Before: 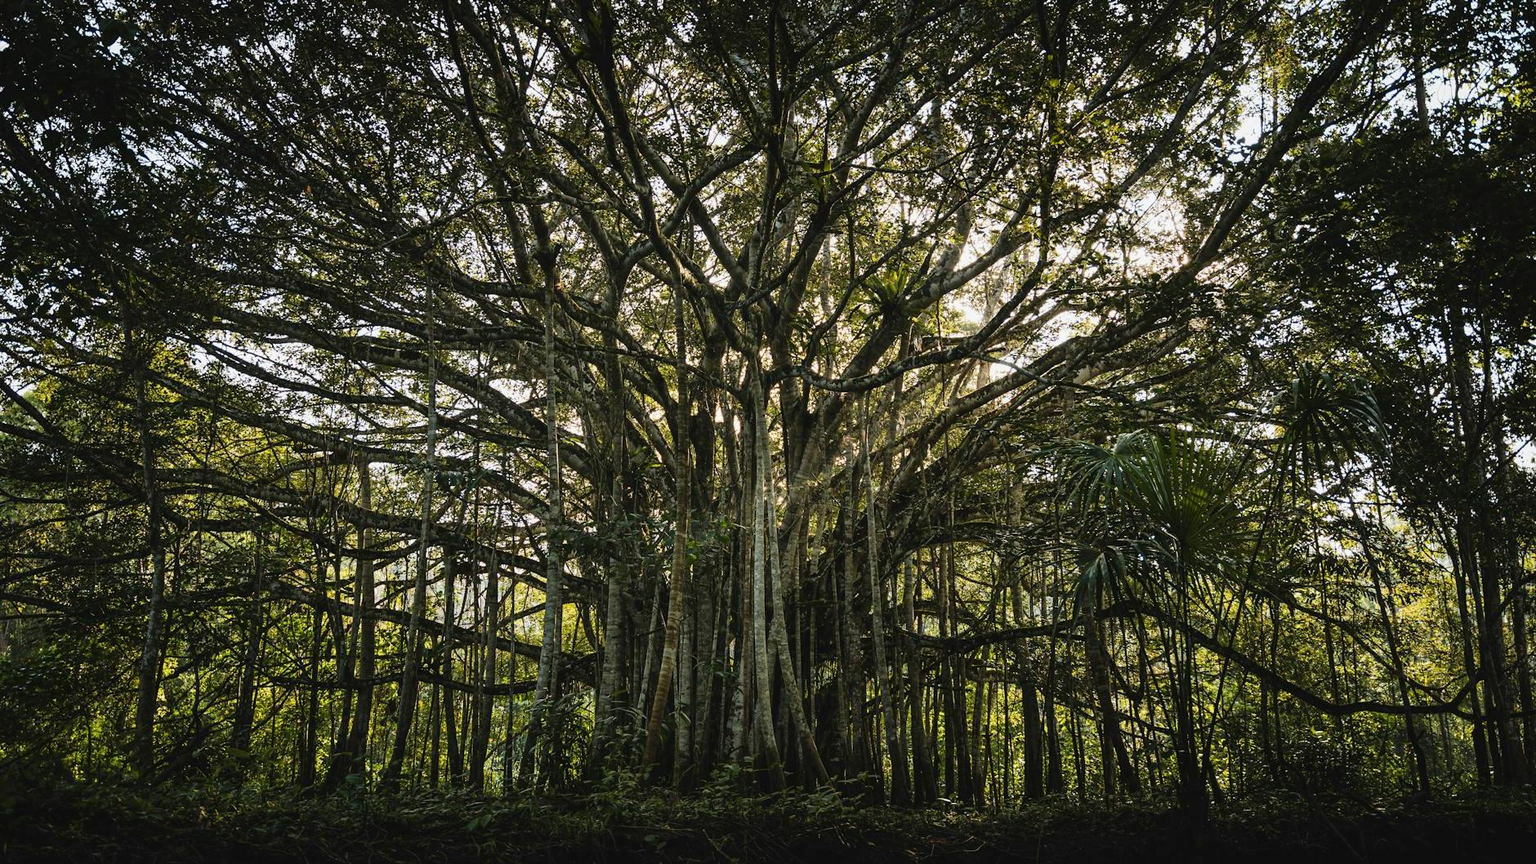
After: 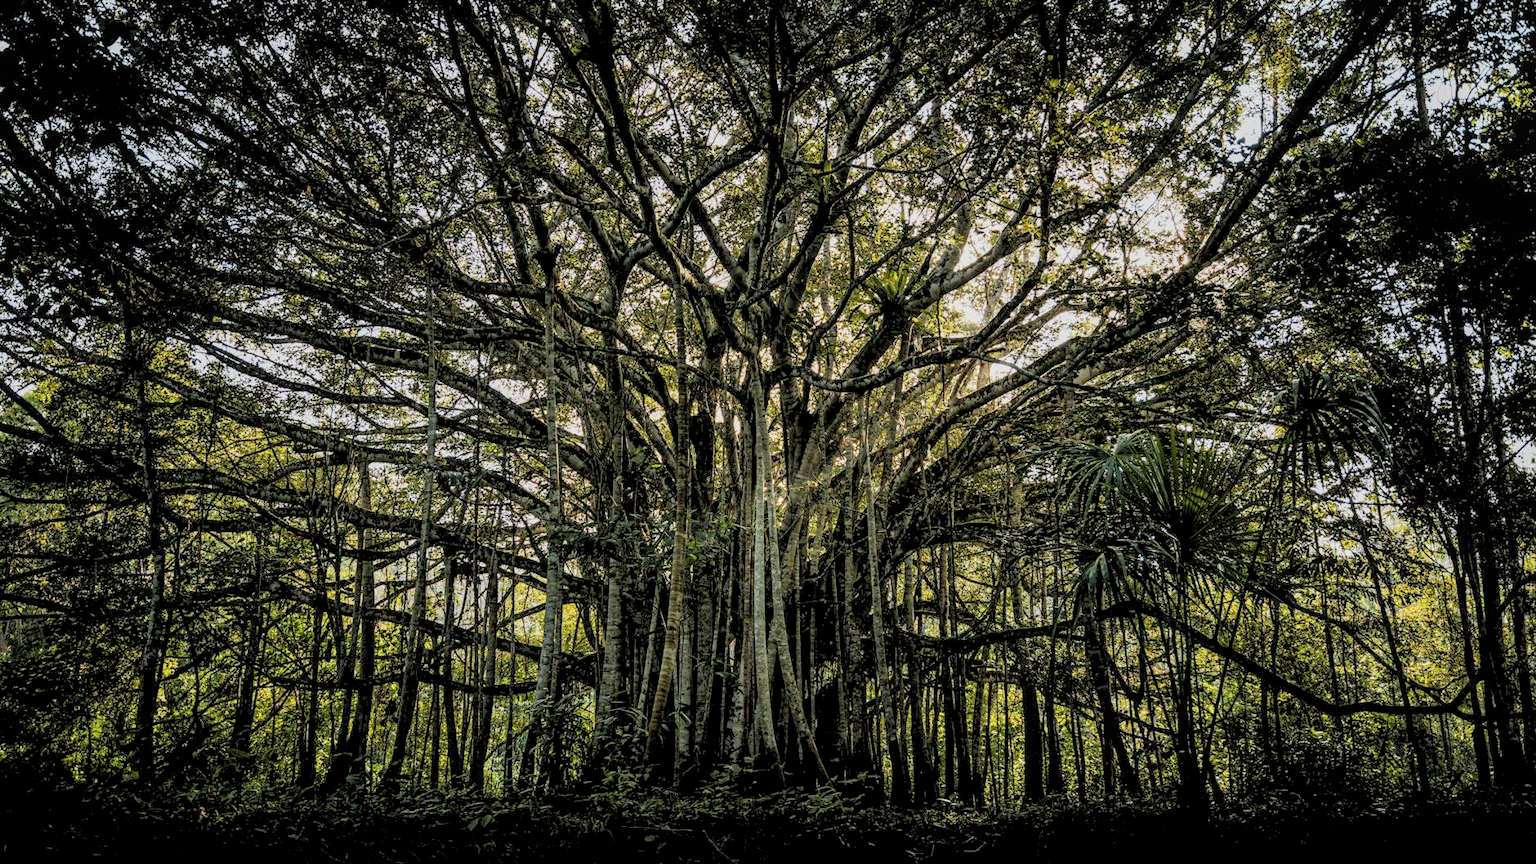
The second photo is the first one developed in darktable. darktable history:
local contrast: on, module defaults
rgb levels: preserve colors sum RGB, levels [[0.038, 0.433, 0.934], [0, 0.5, 1], [0, 0.5, 1]]
